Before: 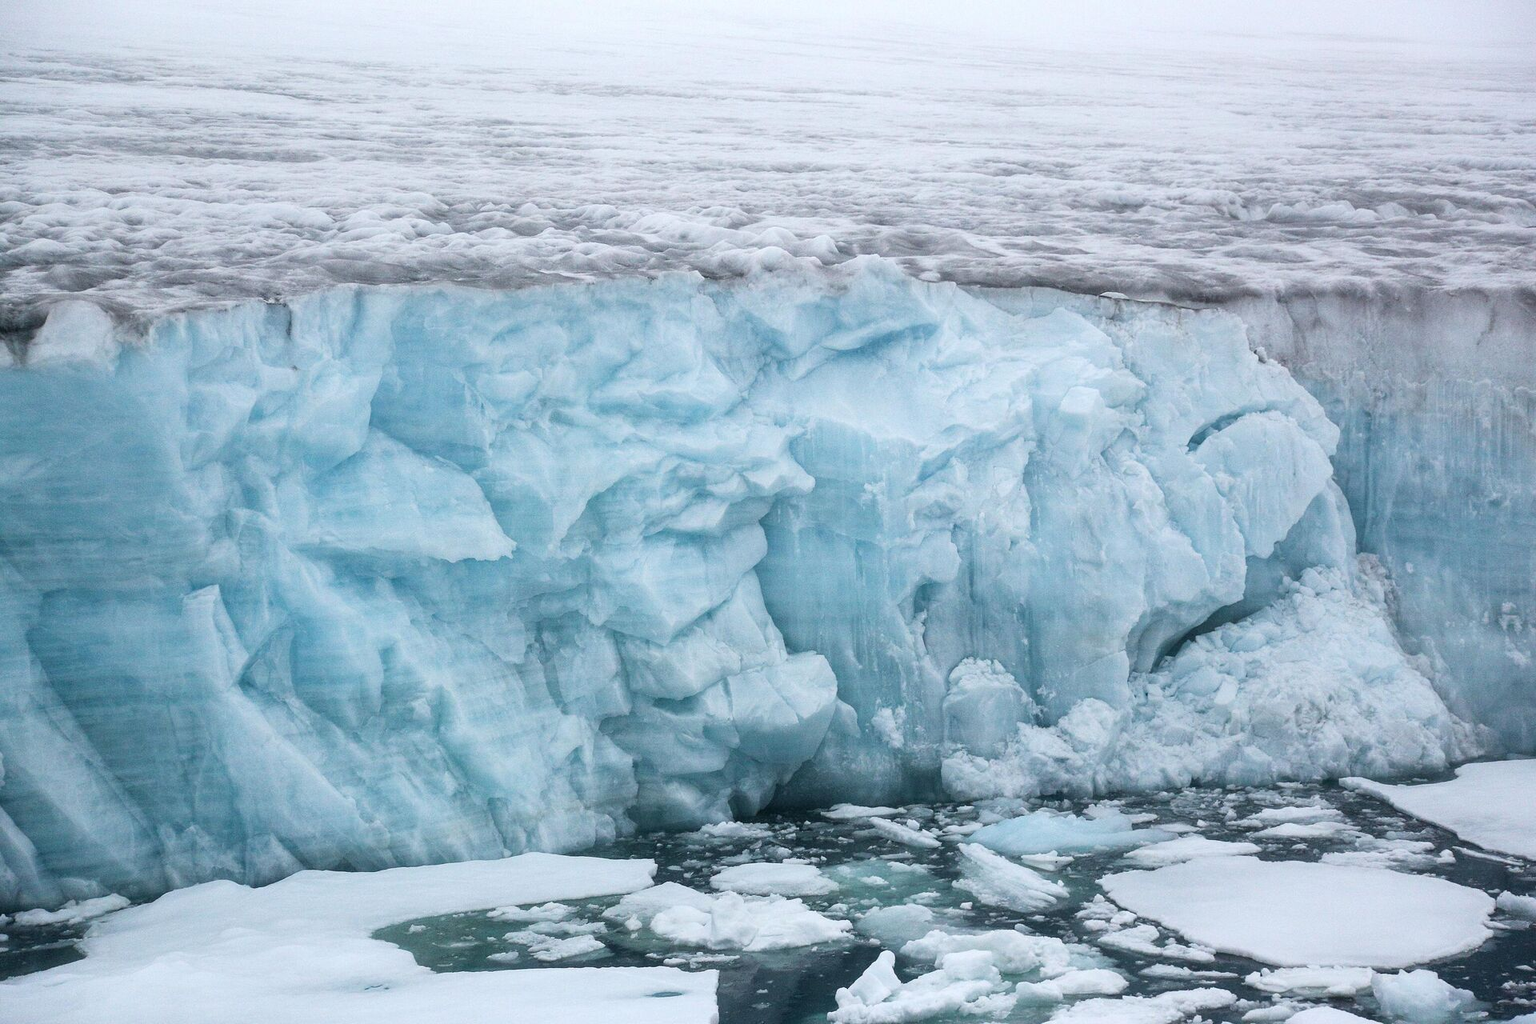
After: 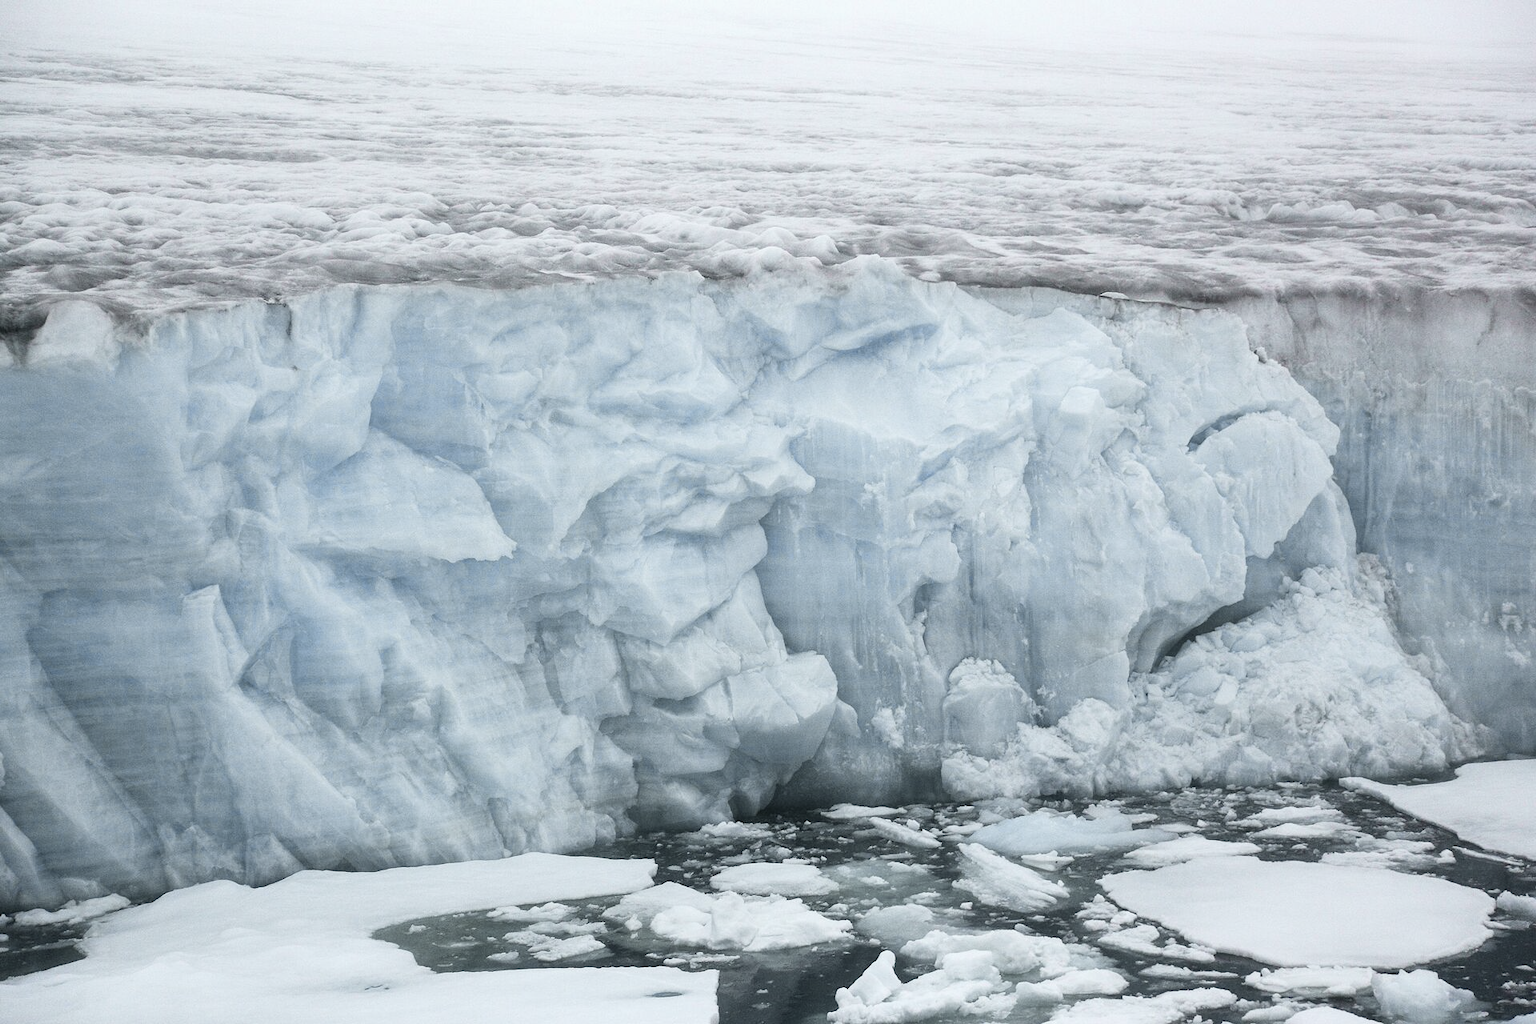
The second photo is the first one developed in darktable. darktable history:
color zones: curves: ch0 [(0, 0.559) (0.153, 0.551) (0.229, 0.5) (0.429, 0.5) (0.571, 0.5) (0.714, 0.5) (0.857, 0.5) (1, 0.559)]; ch1 [(0, 0.417) (0.112, 0.336) (0.213, 0.26) (0.429, 0.34) (0.571, 0.35) (0.683, 0.331) (0.857, 0.344) (1, 0.417)]
tone curve: curves: ch0 [(0, 0.046) (0.04, 0.074) (0.831, 0.861) (1, 1)]; ch1 [(0, 0) (0.146, 0.159) (0.338, 0.365) (0.417, 0.455) (0.489, 0.486) (0.504, 0.502) (0.529, 0.537) (0.563, 0.567) (1, 1)]; ch2 [(0, 0) (0.307, 0.298) (0.388, 0.375) (0.443, 0.456) (0.485, 0.492) (0.544, 0.525) (1, 1)], color space Lab, independent channels, preserve colors none
